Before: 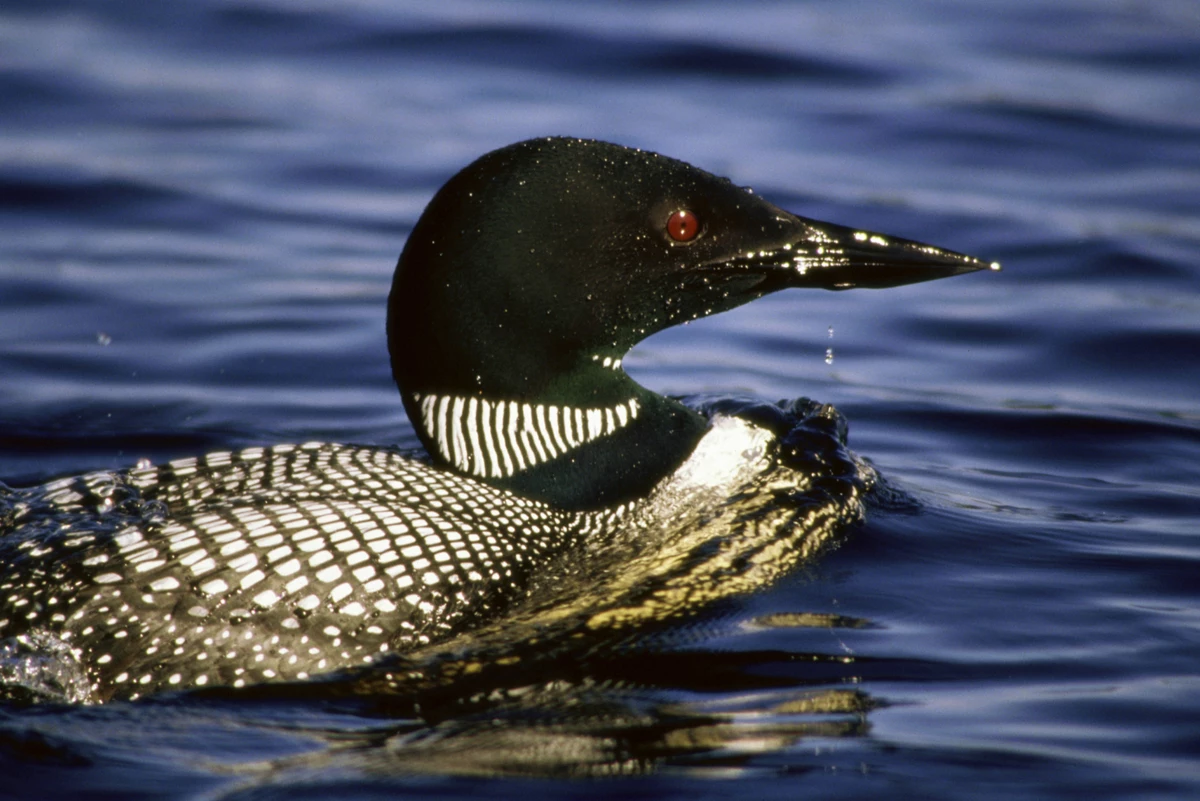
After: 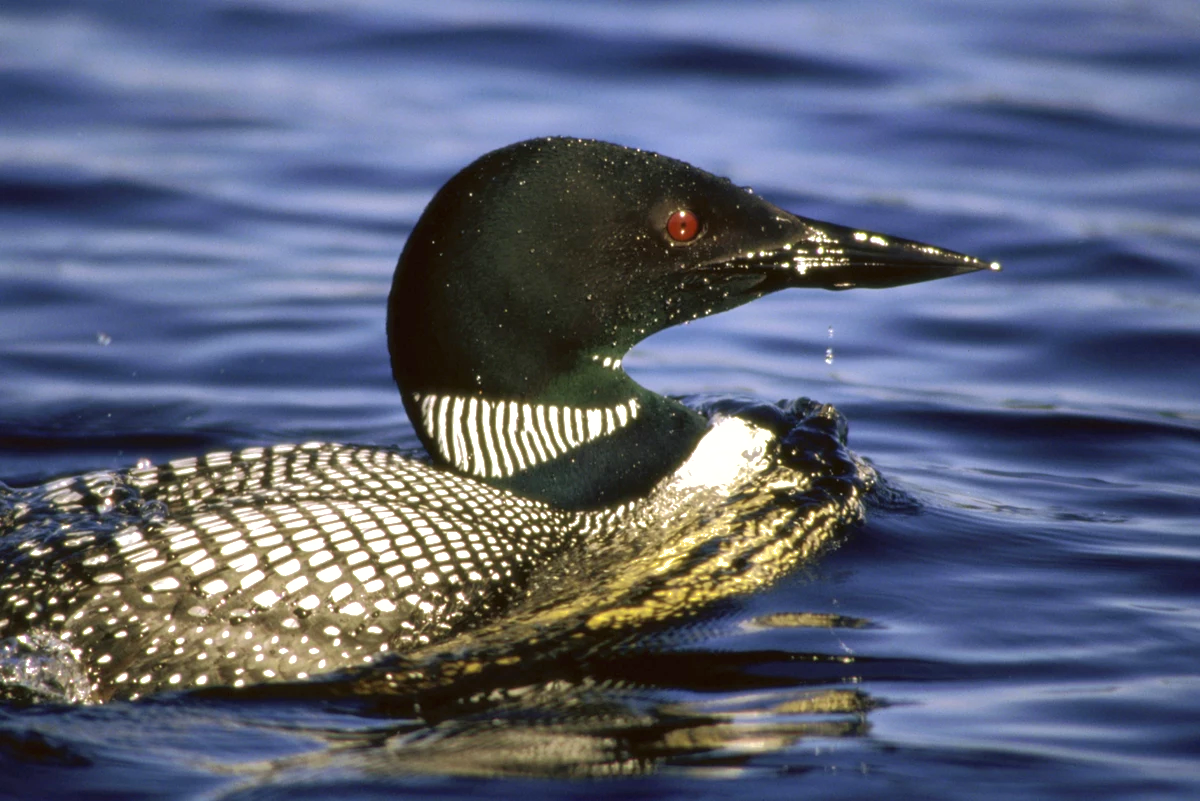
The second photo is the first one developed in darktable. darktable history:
shadows and highlights: shadows 40.04, highlights -60.1
exposure: exposure 0.565 EV, compensate highlight preservation false
